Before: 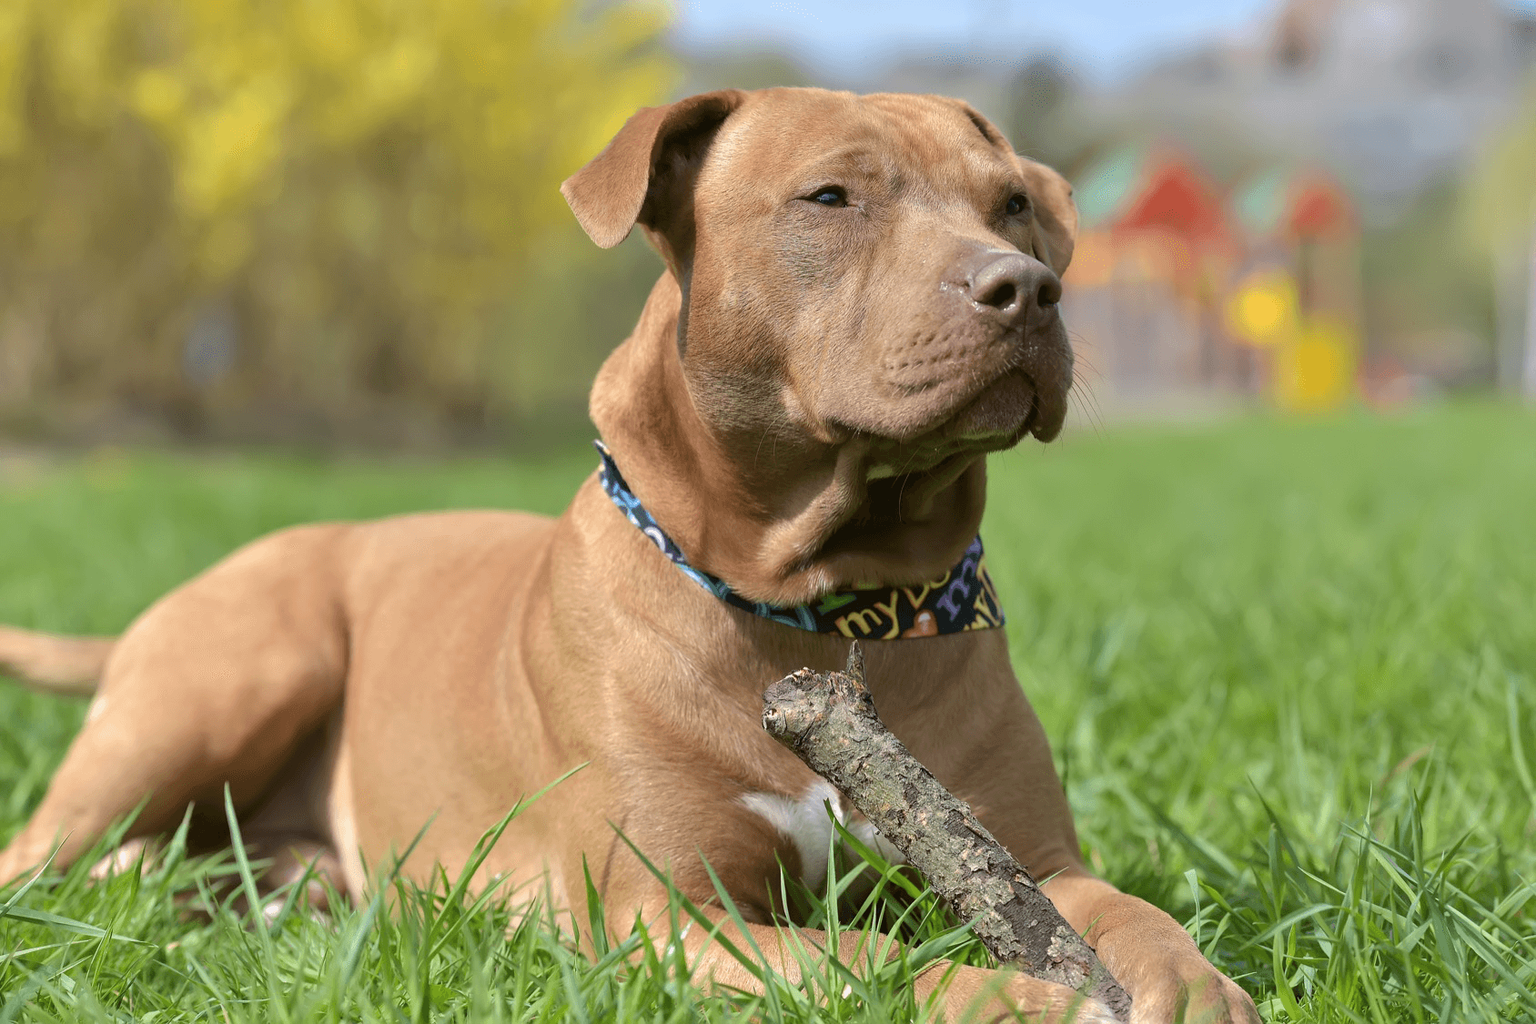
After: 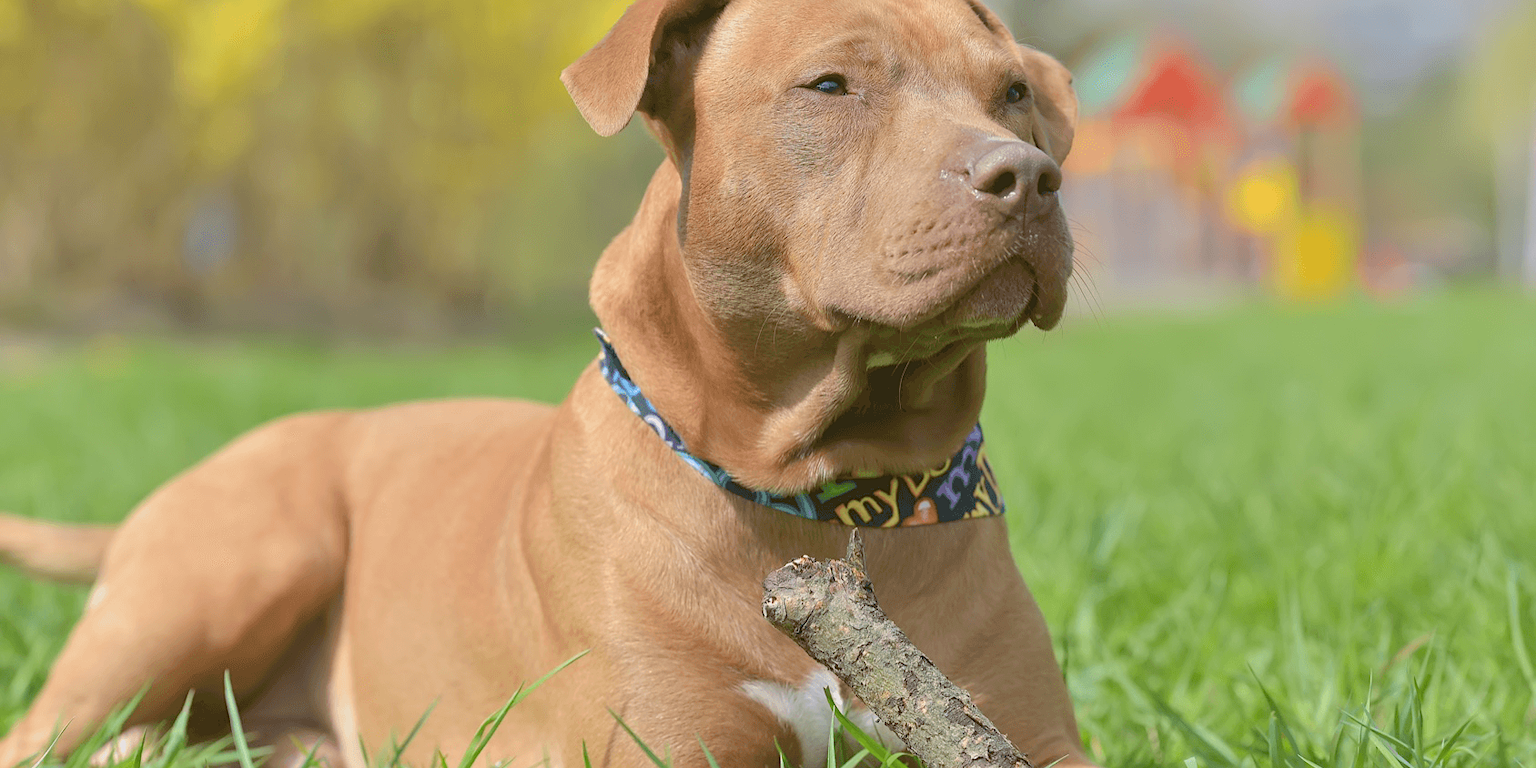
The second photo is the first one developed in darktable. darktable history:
exposure: black level correction 0, exposure 0.69 EV, compensate highlight preservation false
color balance rgb: perceptual saturation grading › global saturation 0.883%, contrast -29.706%
sharpen: amount 0.206
crop: top 11.02%, bottom 13.915%
